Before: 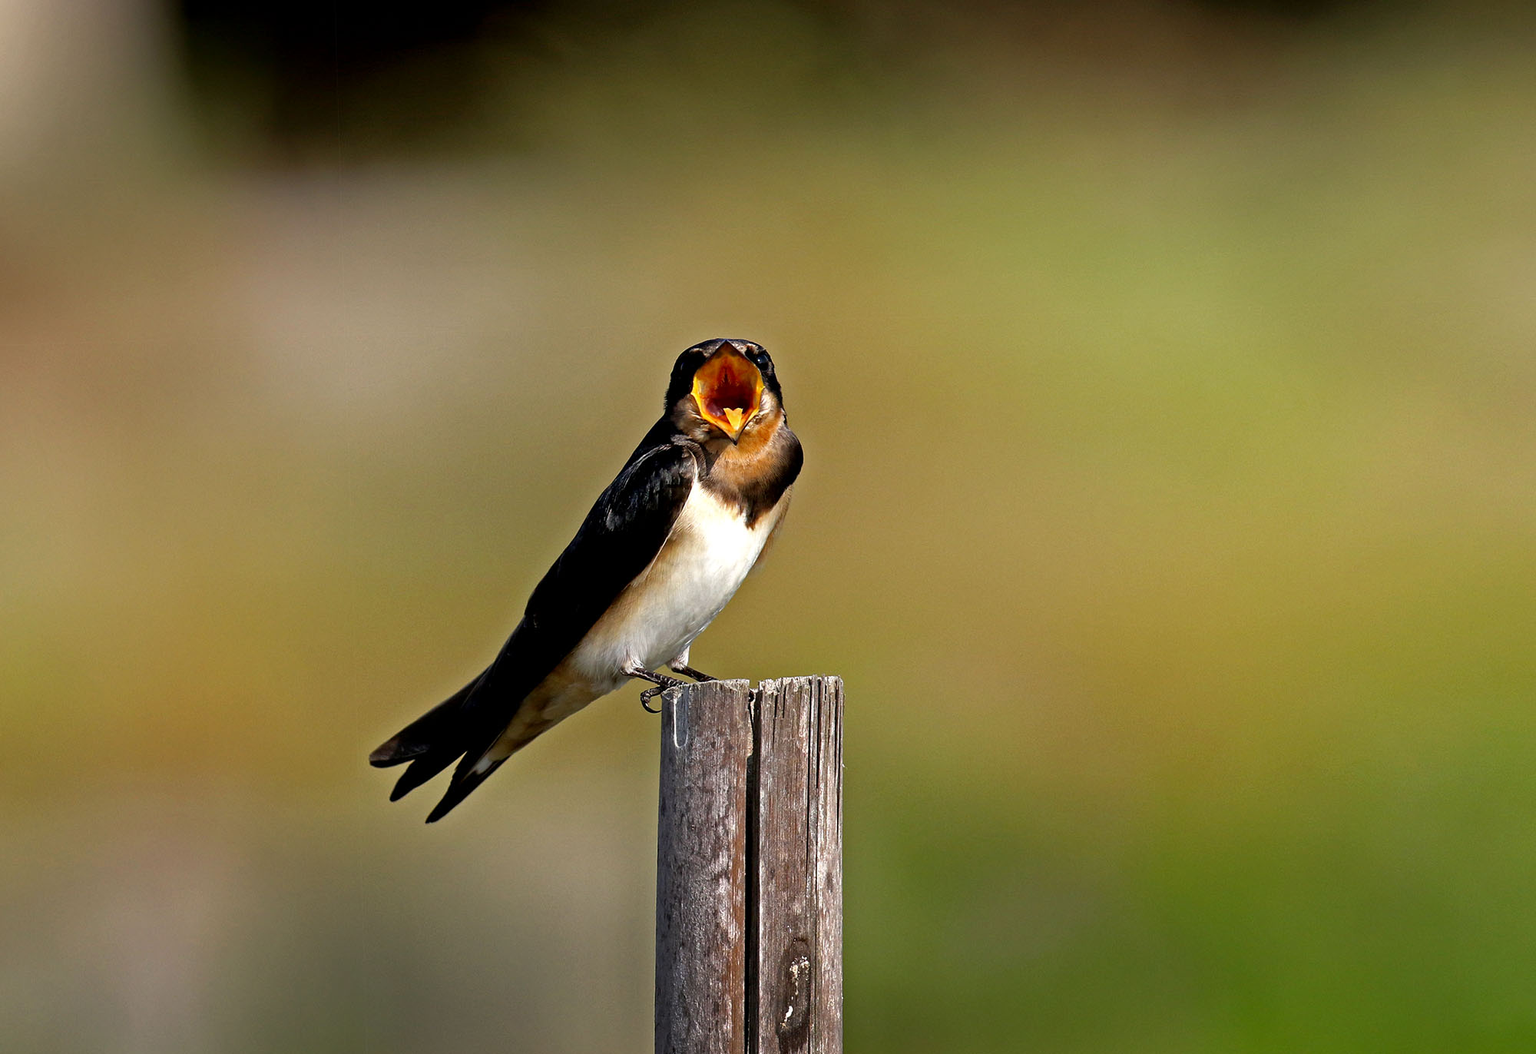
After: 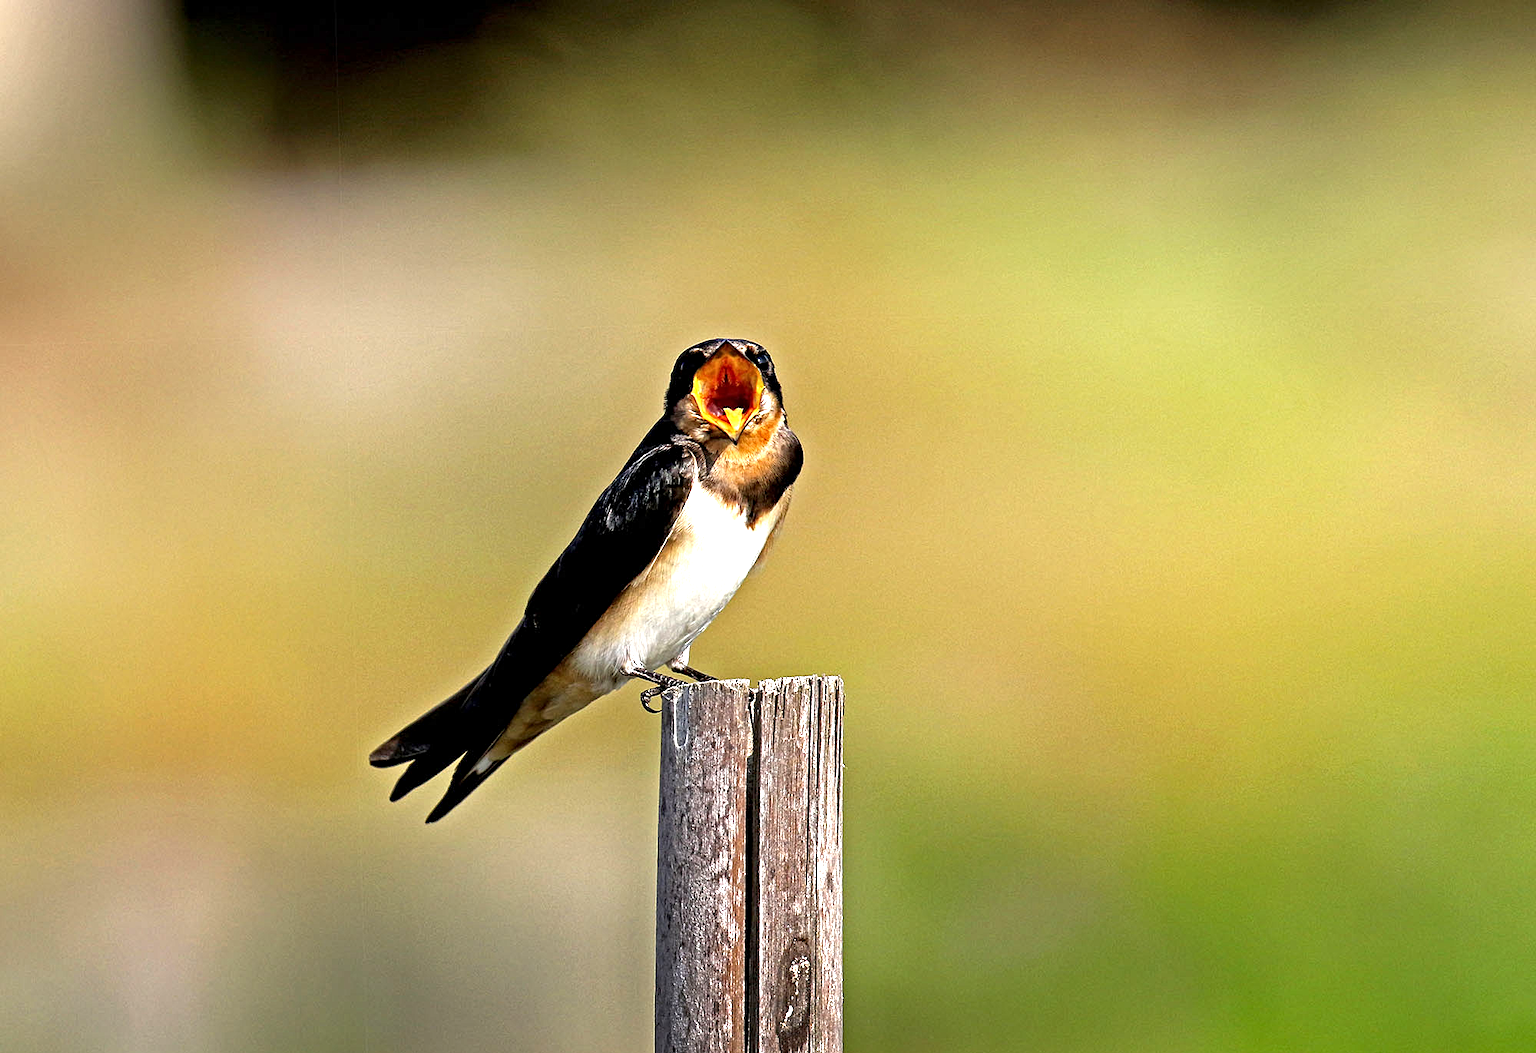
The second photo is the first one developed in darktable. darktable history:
exposure: exposure 1 EV, compensate highlight preservation false
contrast equalizer: y [[0.5, 0.5, 0.5, 0.539, 0.64, 0.611], [0.5 ×6], [0.5 ×6], [0 ×6], [0 ×6]]
